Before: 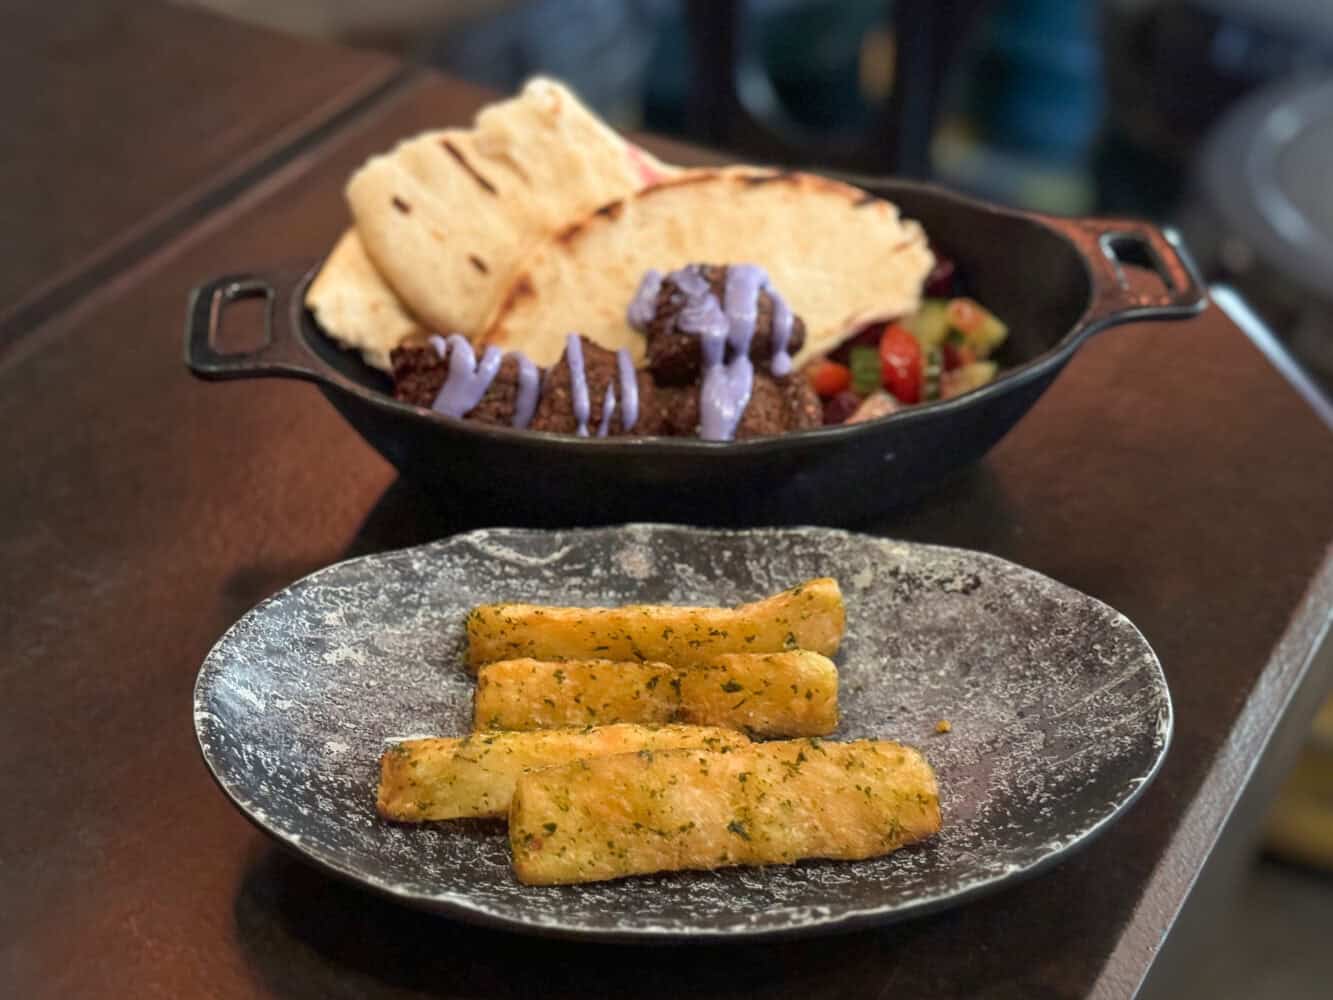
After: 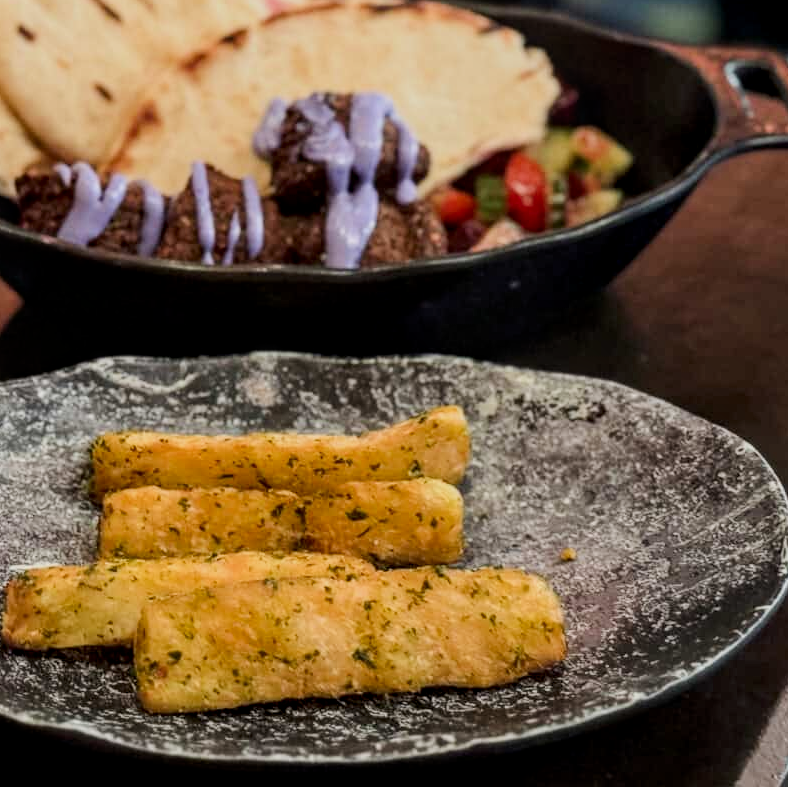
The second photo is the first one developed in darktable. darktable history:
tone equalizer: edges refinement/feathering 500, mask exposure compensation -1.57 EV, preserve details no
filmic rgb: black relative exposure -7.65 EV, white relative exposure 4.56 EV, threshold 3 EV, hardness 3.61, enable highlight reconstruction true
contrast brightness saturation: contrast 0.154, brightness -0.007, saturation 0.102
crop and rotate: left 28.153%, top 17.275%, right 12.672%, bottom 3.95%
local contrast: on, module defaults
